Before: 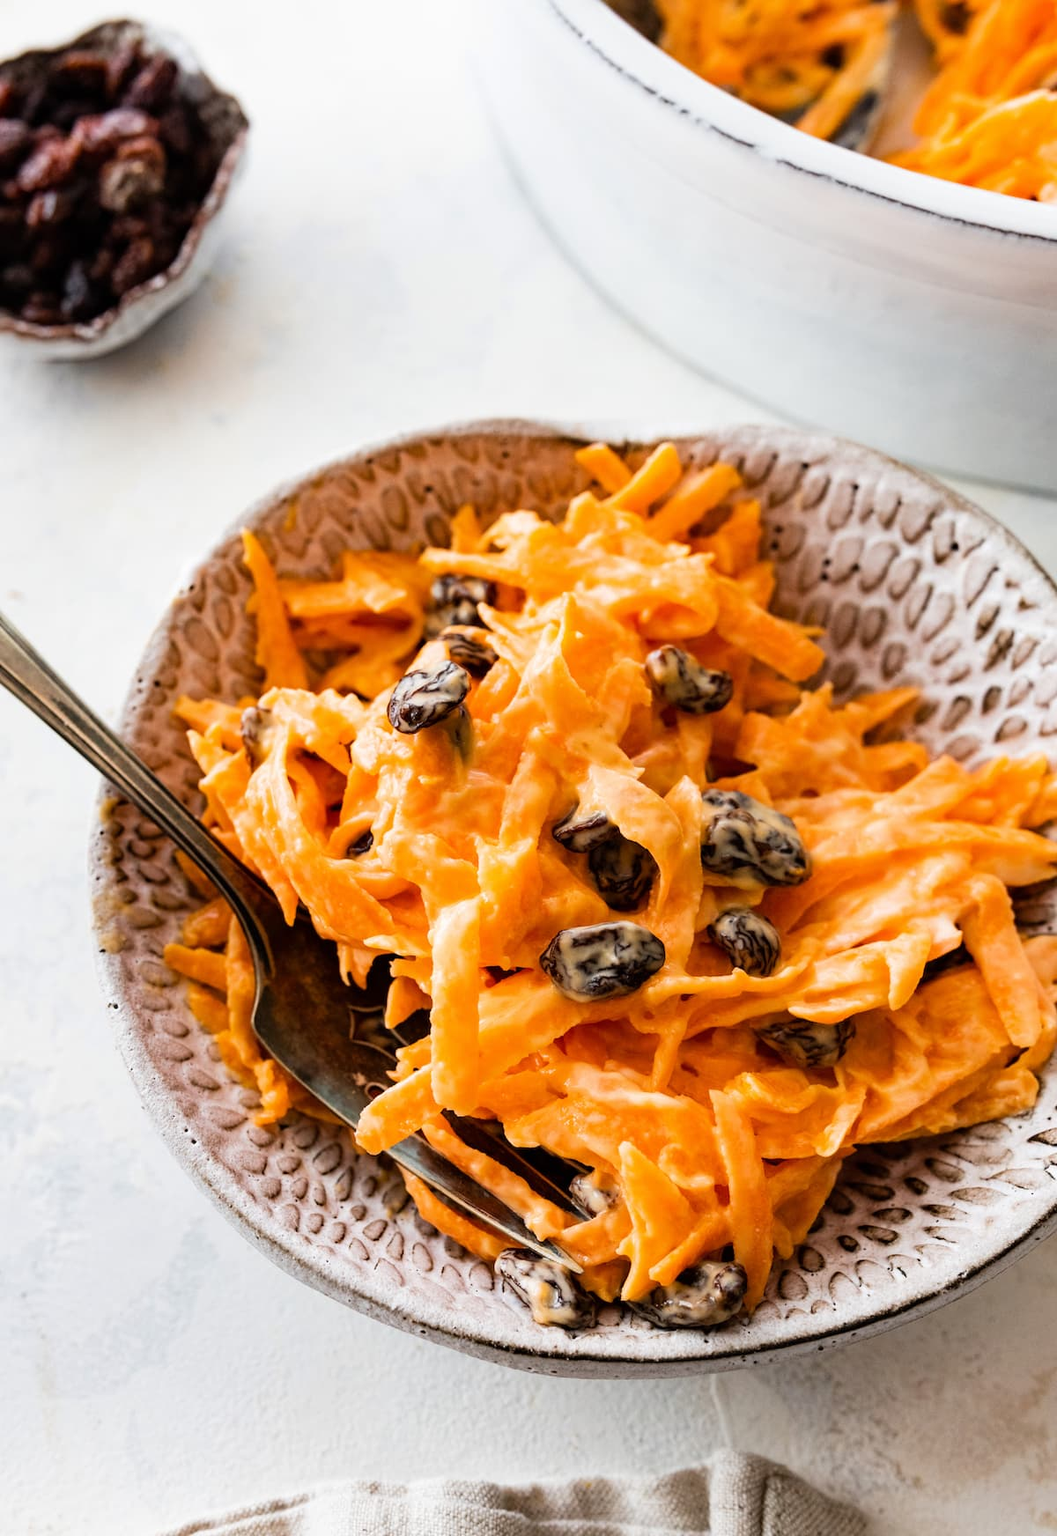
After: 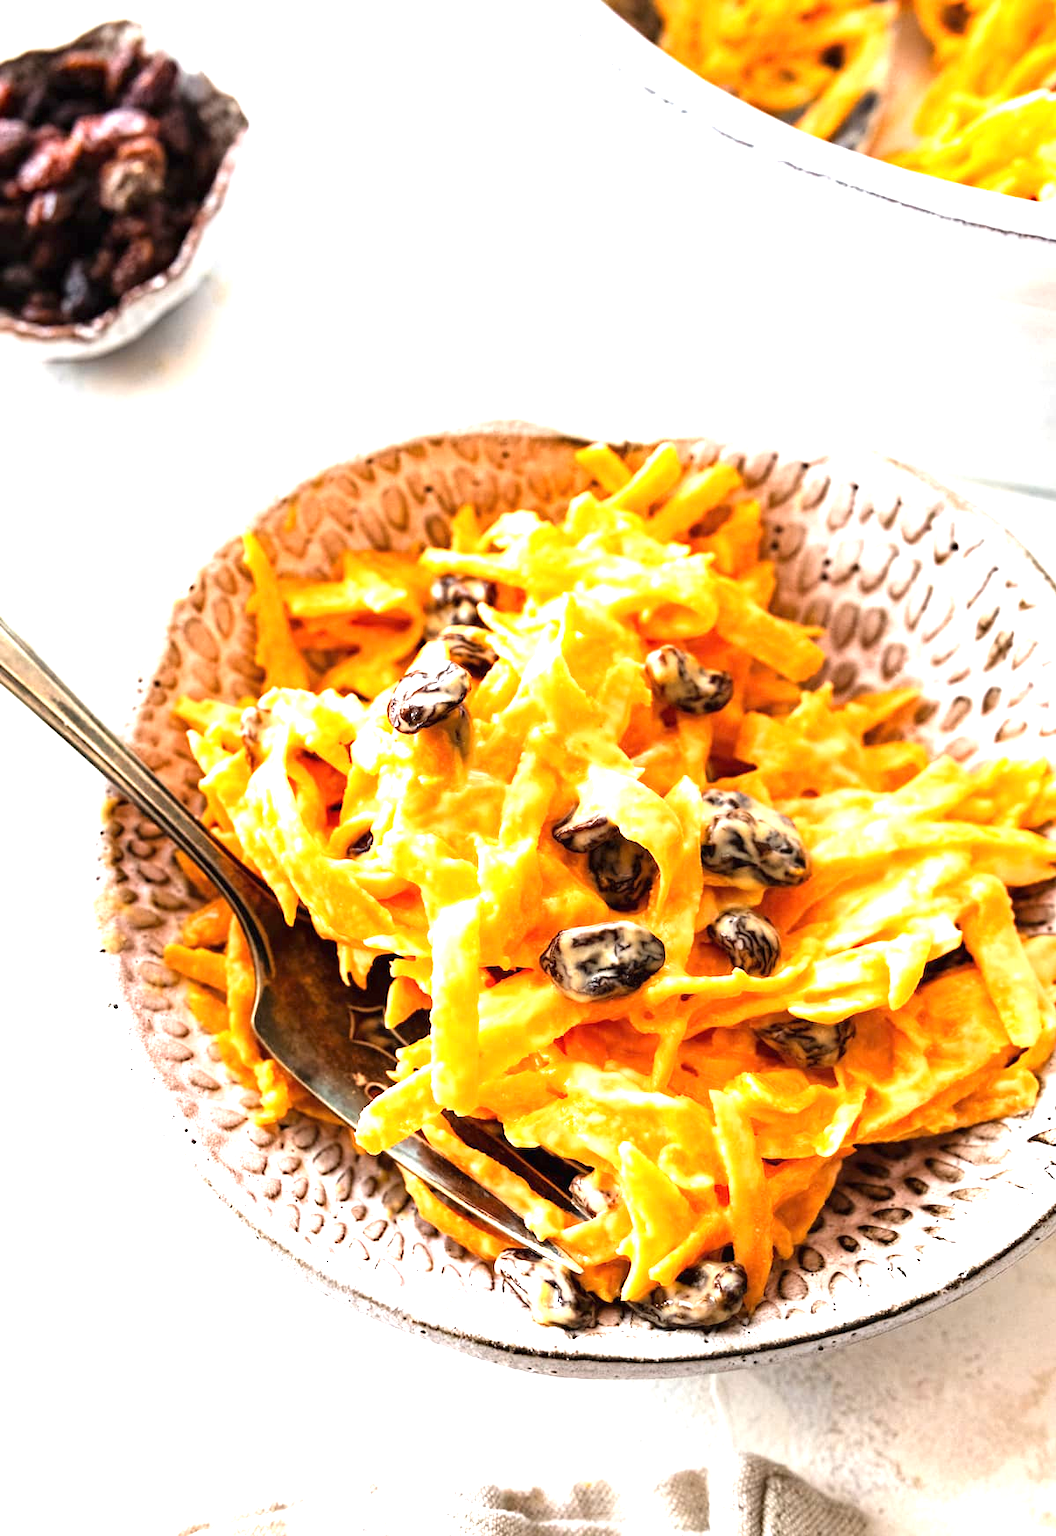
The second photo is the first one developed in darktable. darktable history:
exposure: black level correction 0, exposure 1.387 EV, compensate highlight preservation false
